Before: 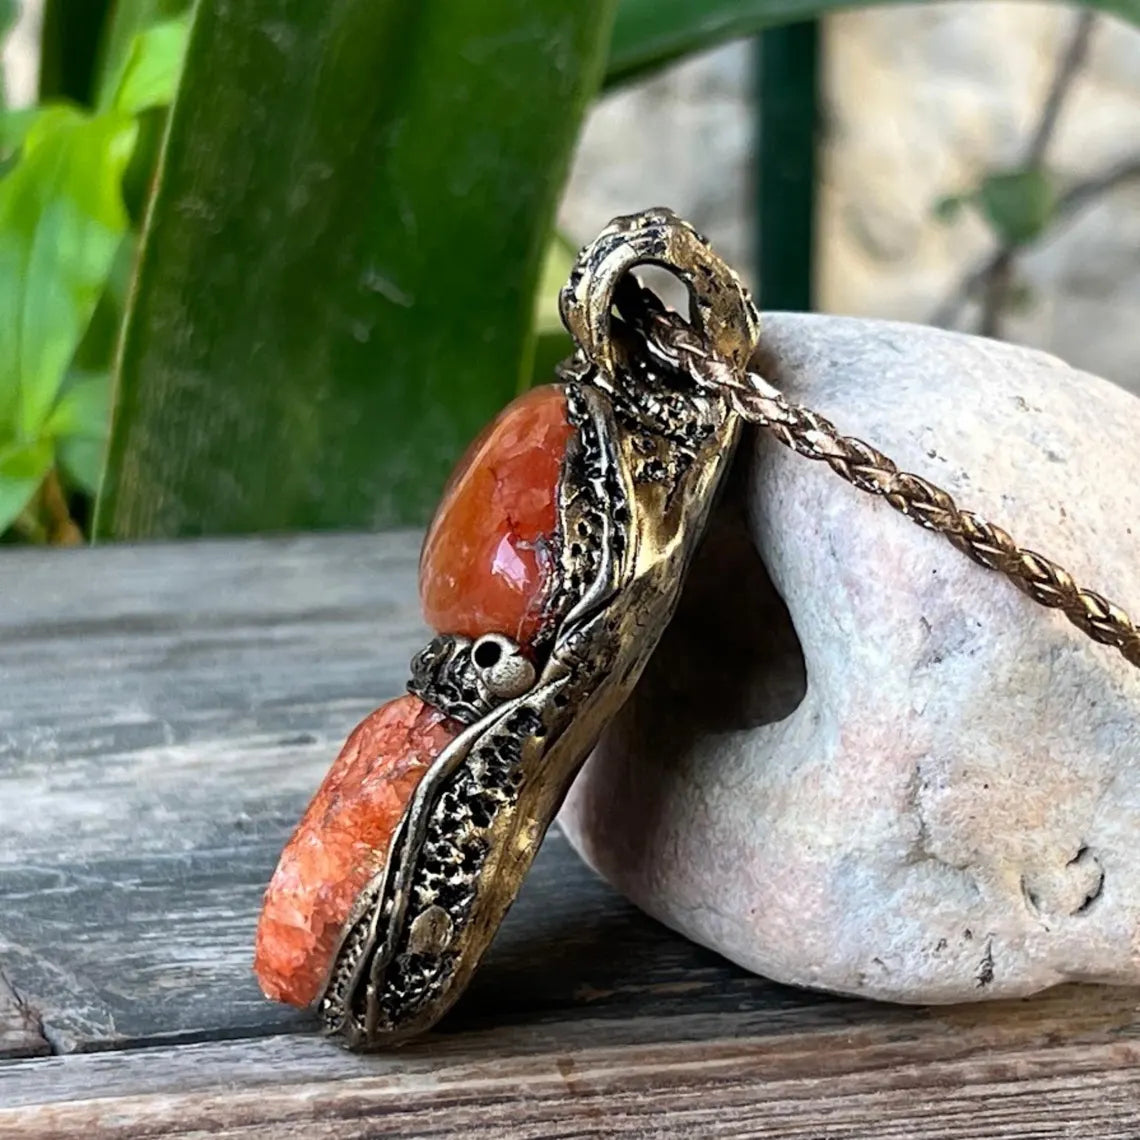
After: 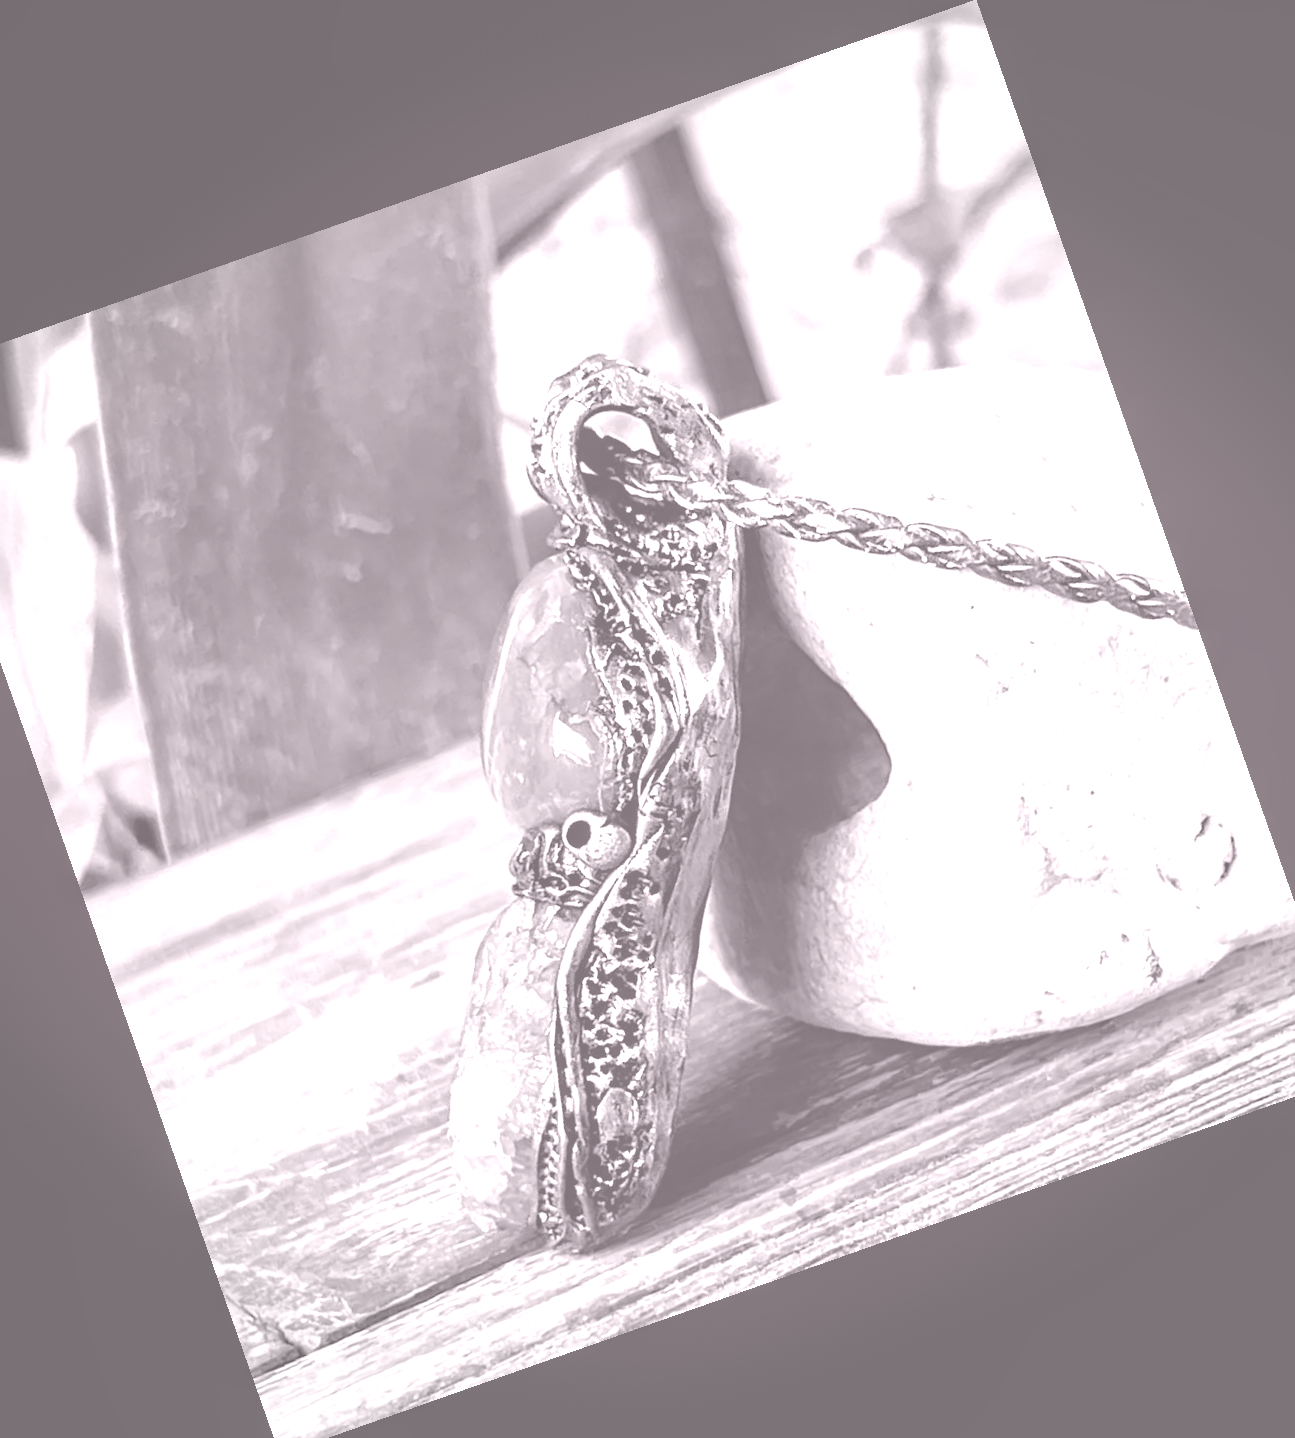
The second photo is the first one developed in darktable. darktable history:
white balance: red 0.988, blue 1.017
local contrast: detail 110%
colorize: hue 25.2°, saturation 83%, source mix 82%, lightness 79%, version 1
contrast equalizer: octaves 7, y [[0.6 ×6], [0.55 ×6], [0 ×6], [0 ×6], [0 ×6]], mix 0.15
vignetting: fall-off start 91%, fall-off radius 39.39%, brightness -0.182, saturation -0.3, width/height ratio 1.219, shape 1.3, dithering 8-bit output, unbound false
crop and rotate: angle 19.43°, left 6.812%, right 4.125%, bottom 1.087%
